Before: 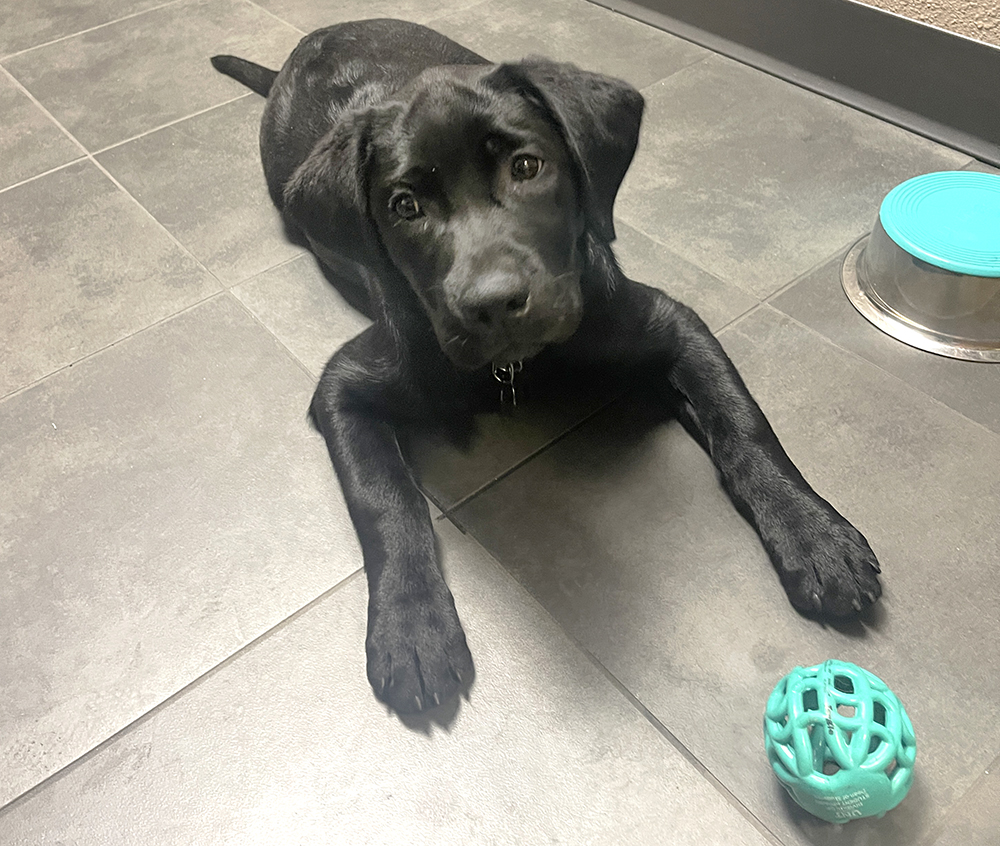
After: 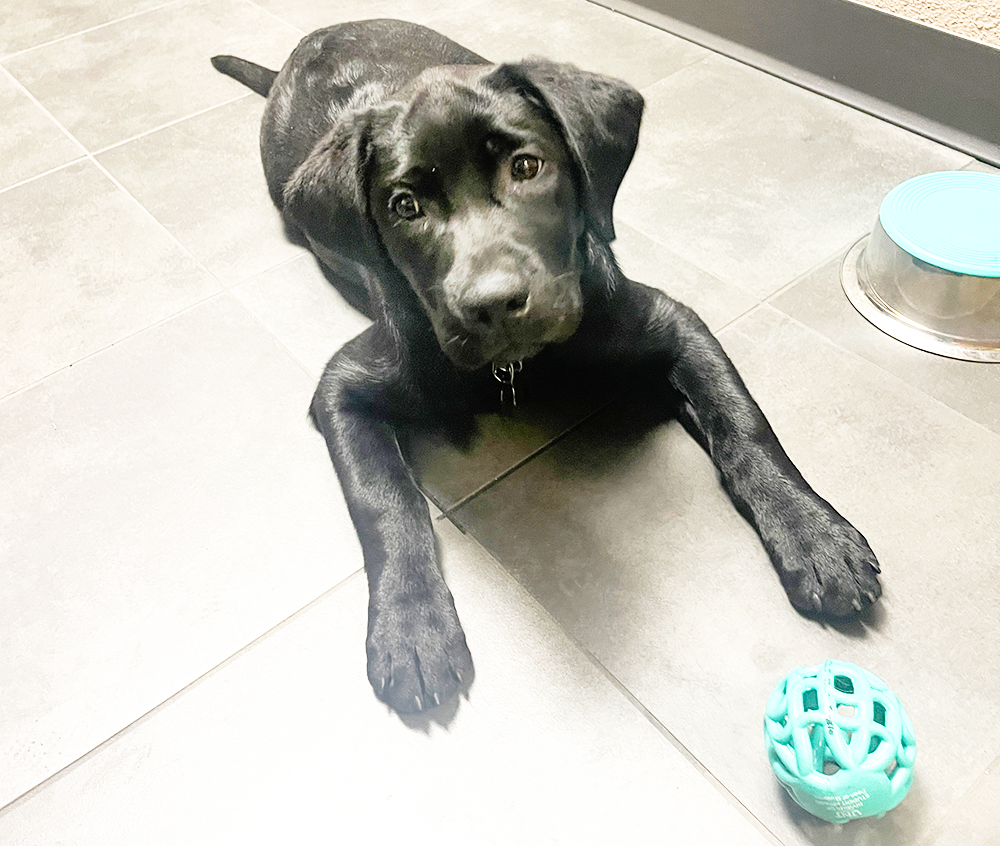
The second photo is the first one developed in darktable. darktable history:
tone equalizer: on, module defaults
base curve: curves: ch0 [(0, 0) (0.012, 0.01) (0.073, 0.168) (0.31, 0.711) (0.645, 0.957) (1, 1)], preserve colors none
